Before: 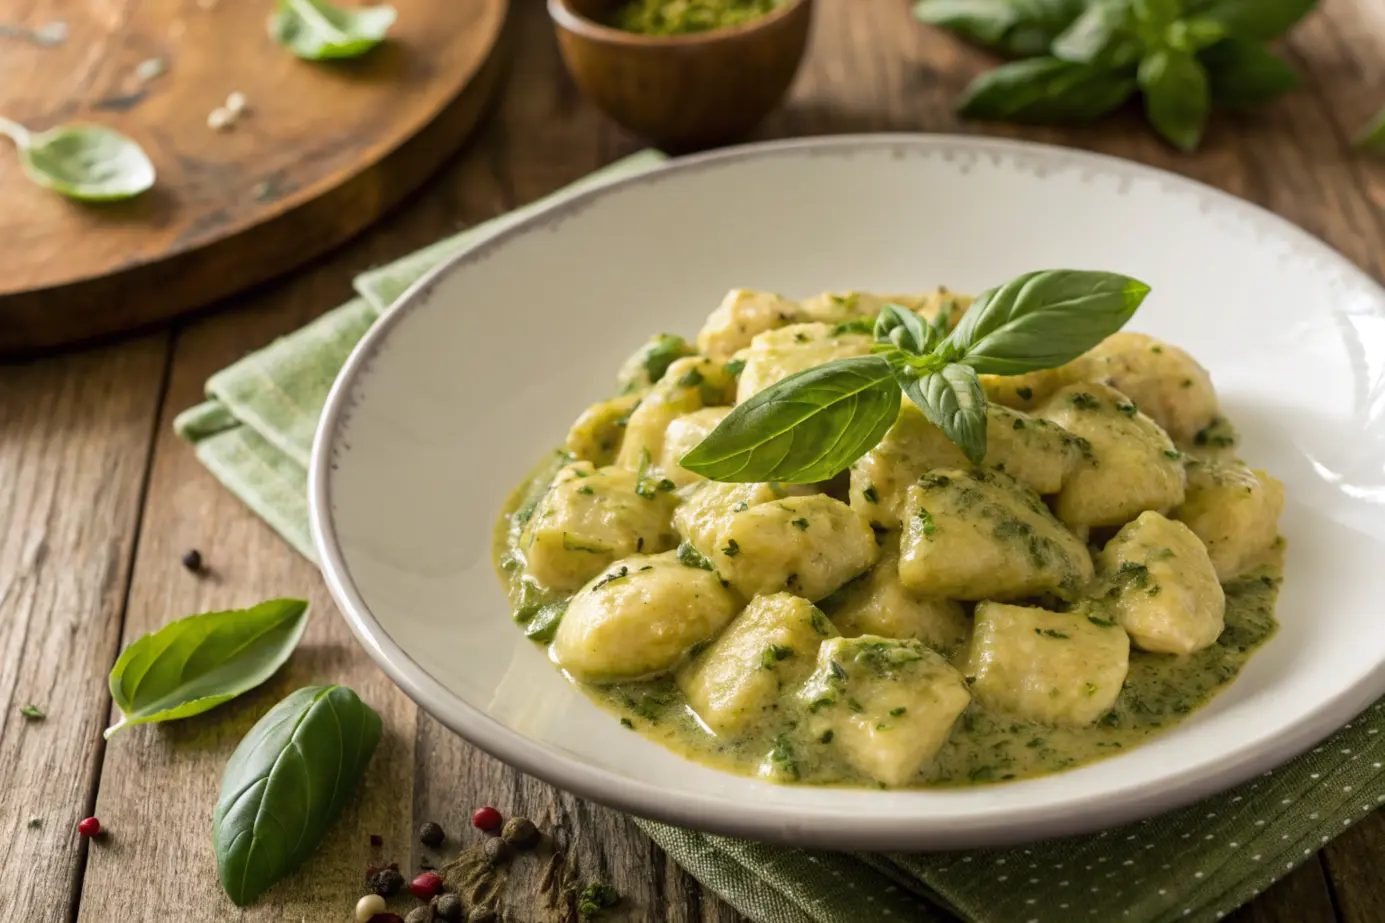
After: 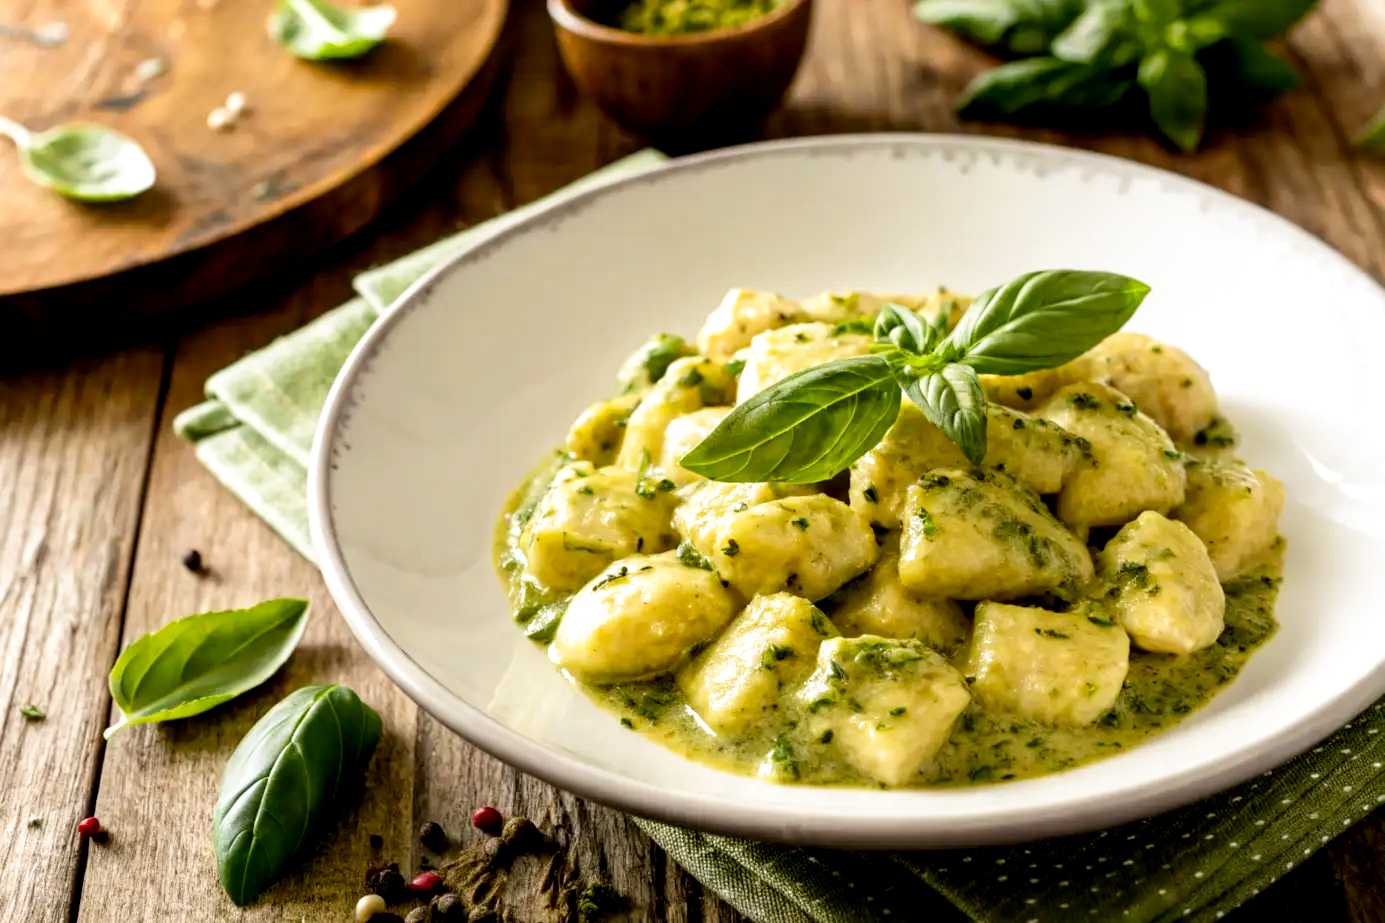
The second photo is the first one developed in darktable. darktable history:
filmic rgb: black relative exposure -6.3 EV, white relative exposure 2.8 EV, threshold 3 EV, target black luminance 0%, hardness 4.6, latitude 67.35%, contrast 1.292, shadows ↔ highlights balance -3.5%, preserve chrominance no, color science v4 (2020), contrast in shadows soft, enable highlight reconstruction true
exposure: exposure 0.376 EV, compensate highlight preservation false
local contrast: highlights 100%, shadows 100%, detail 120%, midtone range 0.2
